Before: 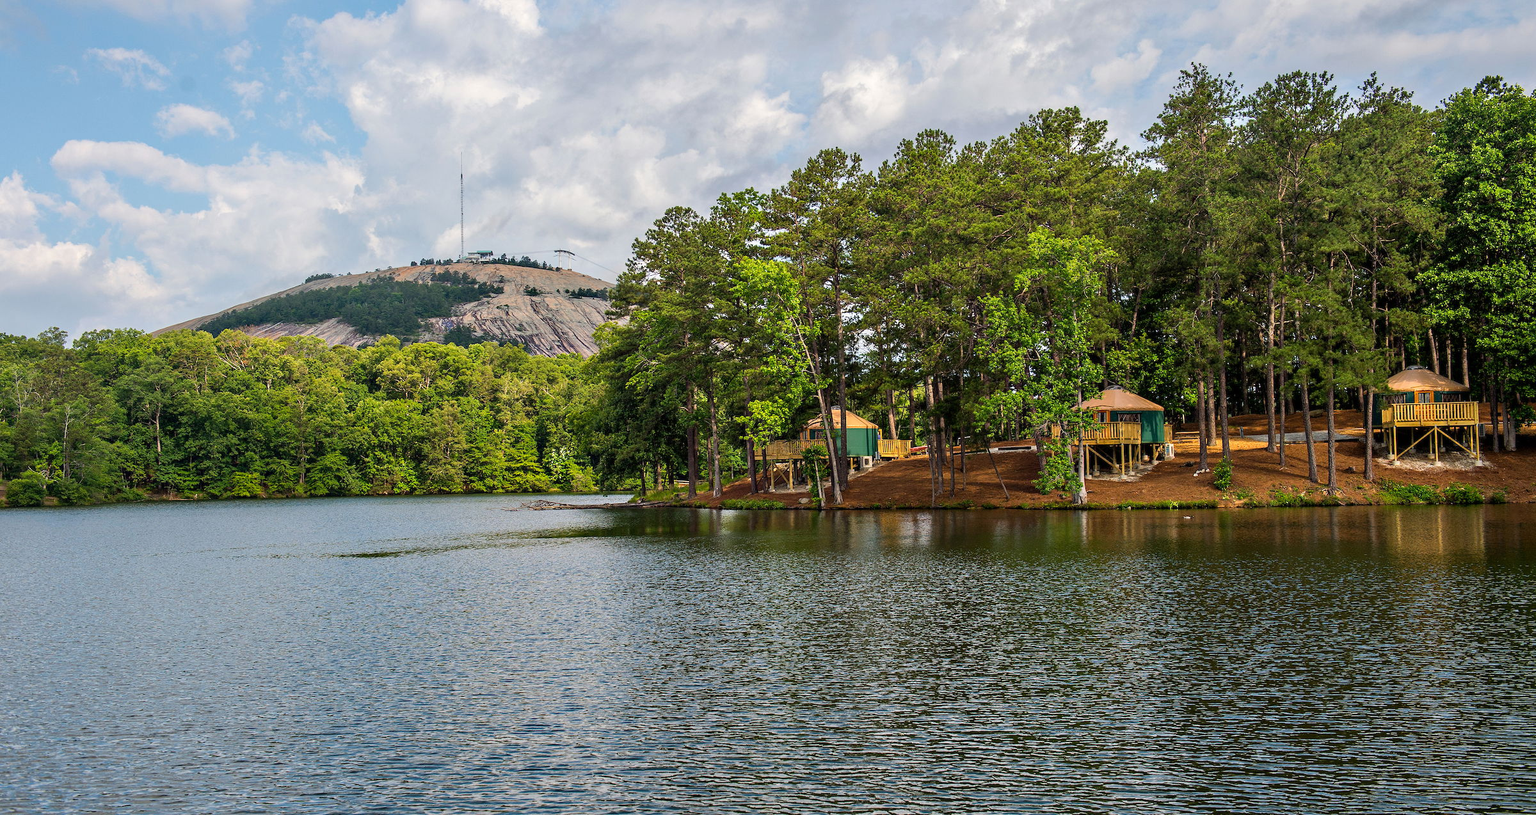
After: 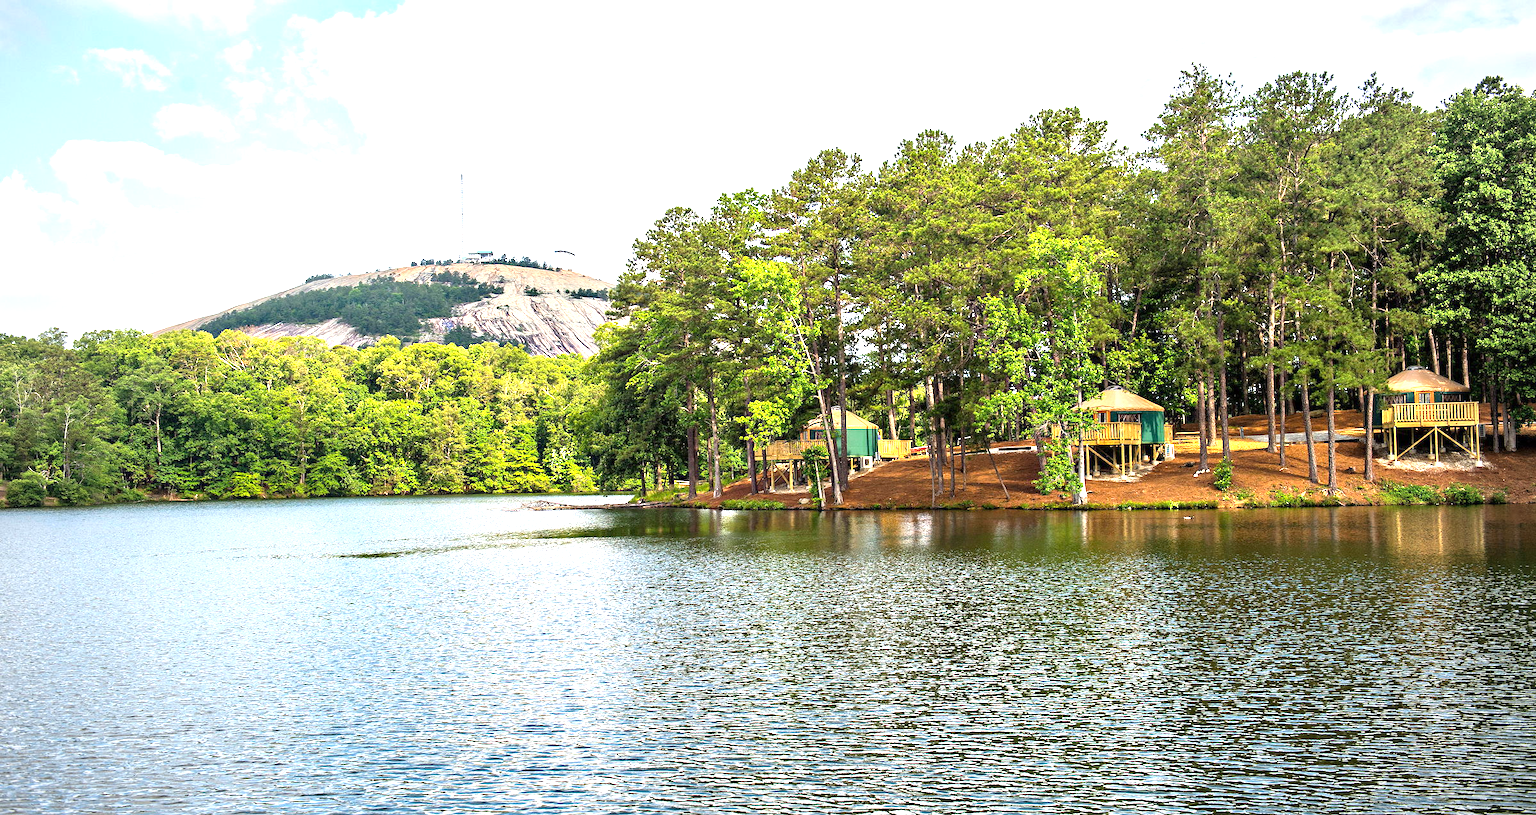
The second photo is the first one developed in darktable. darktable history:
vignetting: fall-off start 74.2%, fall-off radius 66.4%
exposure: exposure 1.518 EV, compensate highlight preservation false
